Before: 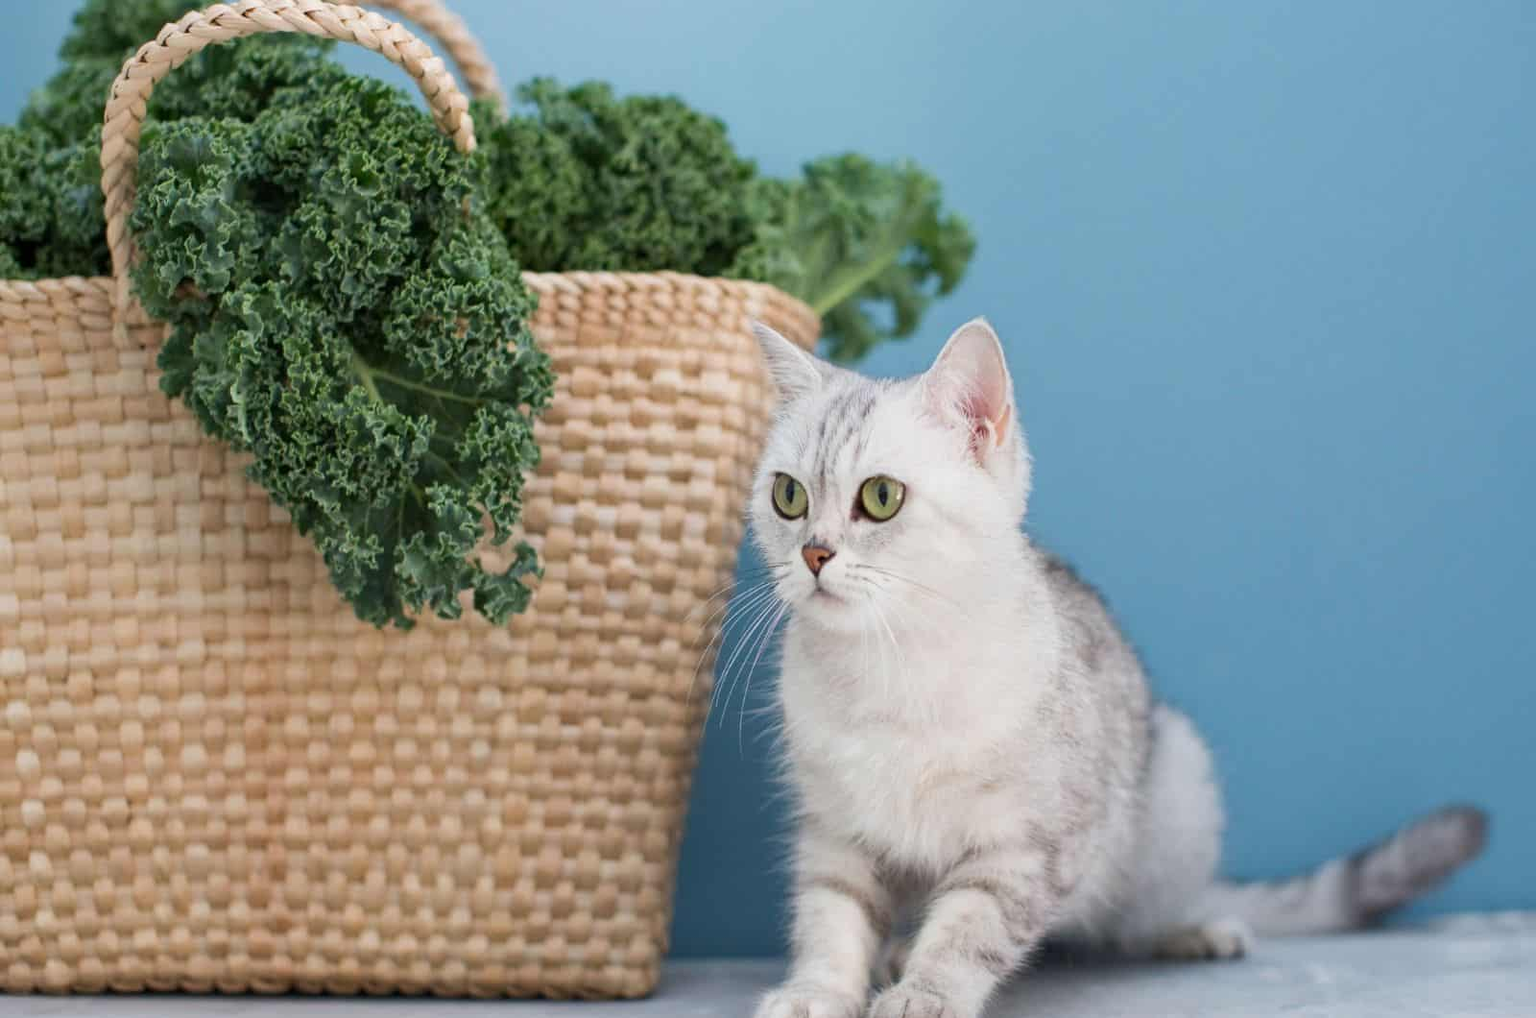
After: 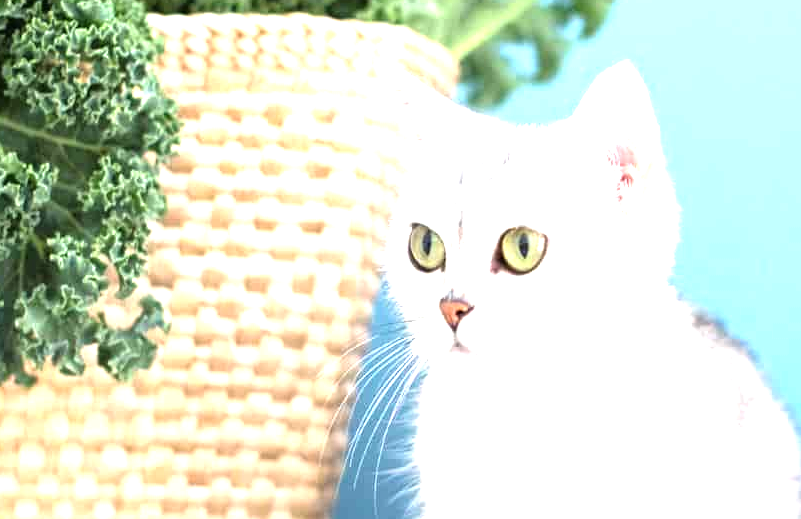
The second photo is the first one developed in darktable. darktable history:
exposure: black level correction 0, exposure 1.099 EV, compensate highlight preservation false
crop: left 24.804%, top 25.395%, right 25.099%, bottom 25.564%
tone equalizer: -8 EV -0.773 EV, -7 EV -0.671 EV, -6 EV -0.564 EV, -5 EV -0.4 EV, -3 EV 0.391 EV, -2 EV 0.6 EV, -1 EV 0.683 EV, +0 EV 0.752 EV
